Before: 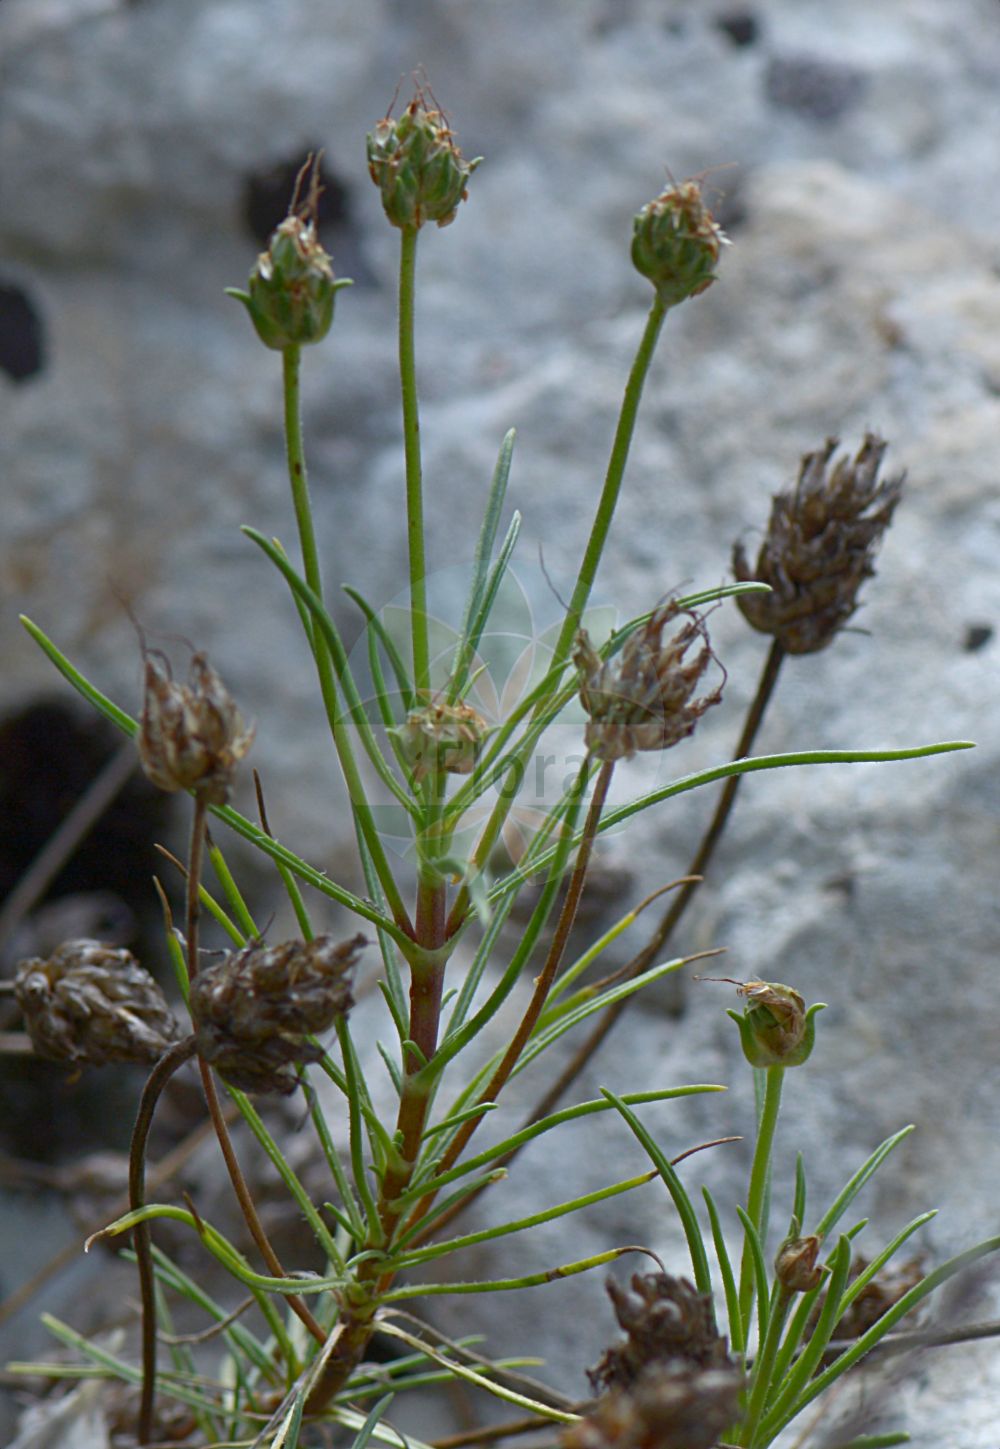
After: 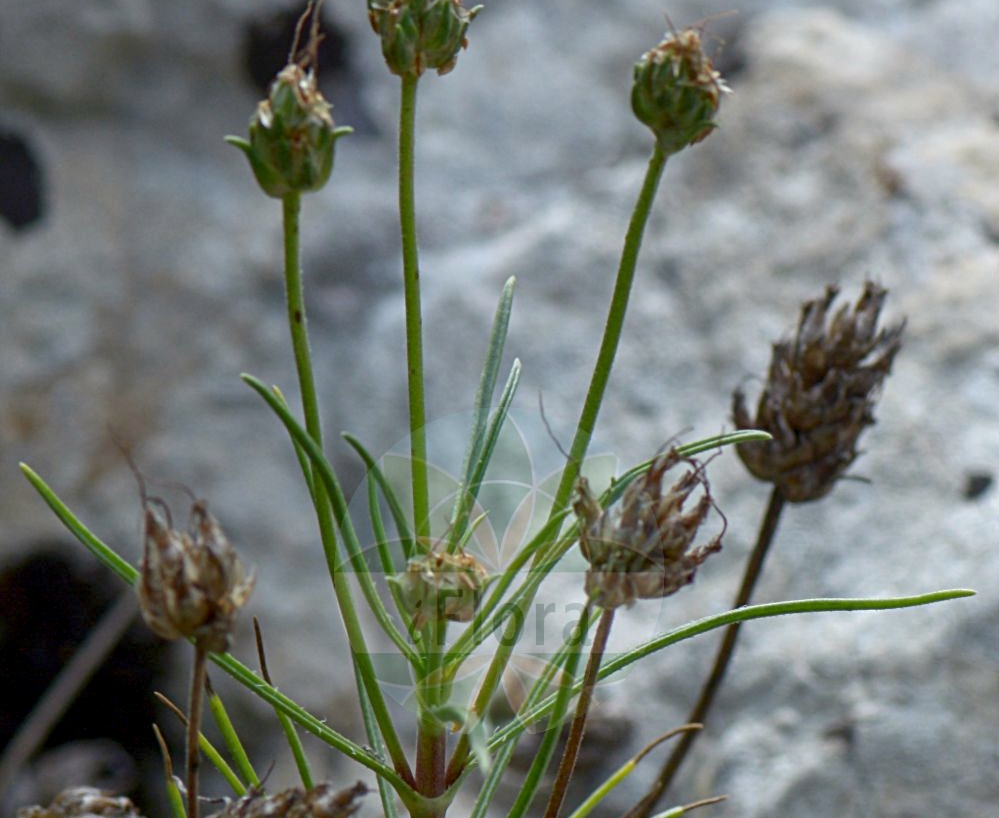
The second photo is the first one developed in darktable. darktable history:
exposure: exposure -0.002 EV, compensate exposure bias true, compensate highlight preservation false
crop and rotate: top 10.491%, bottom 33.055%
contrast equalizer: y [[0.46, 0.454, 0.451, 0.451, 0.455, 0.46], [0.5 ×6], [0.5 ×6], [0 ×6], [0 ×6]], mix 0.137
color correction: highlights b* 2.95
local contrast: detail 130%
